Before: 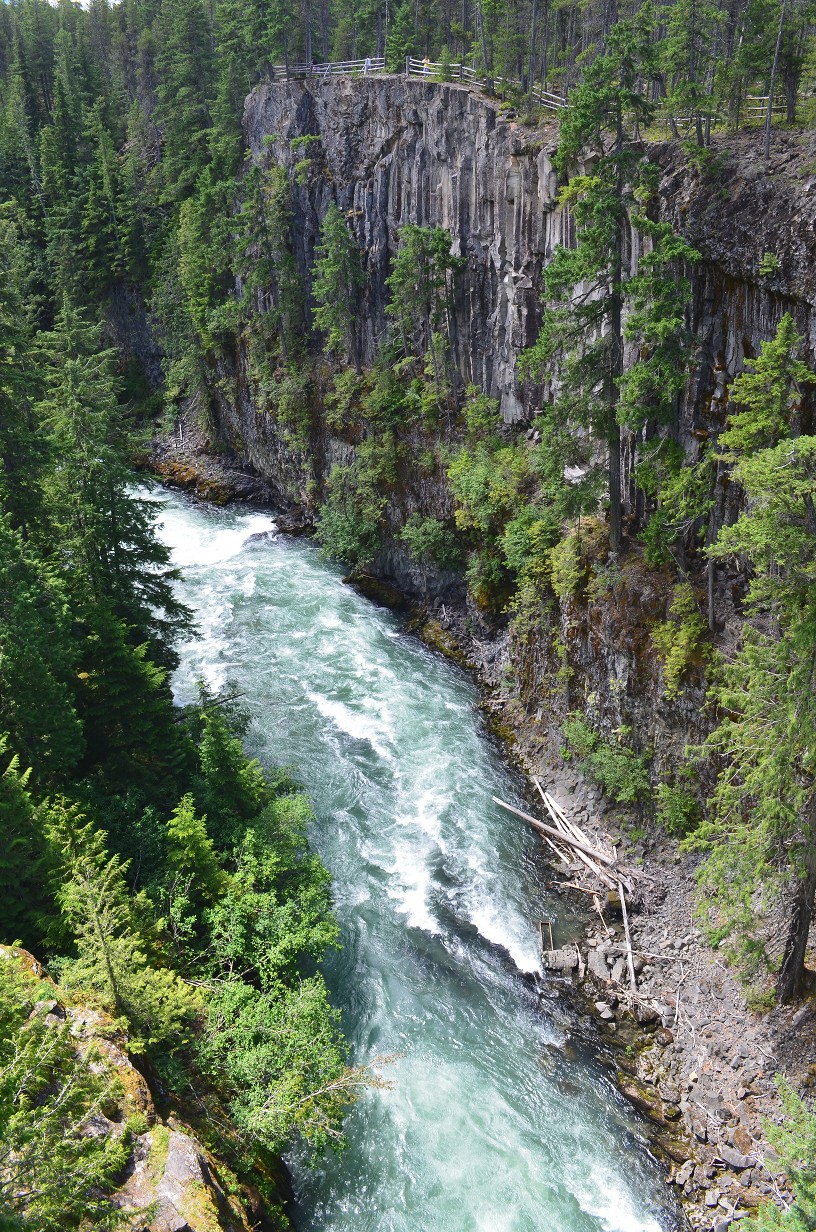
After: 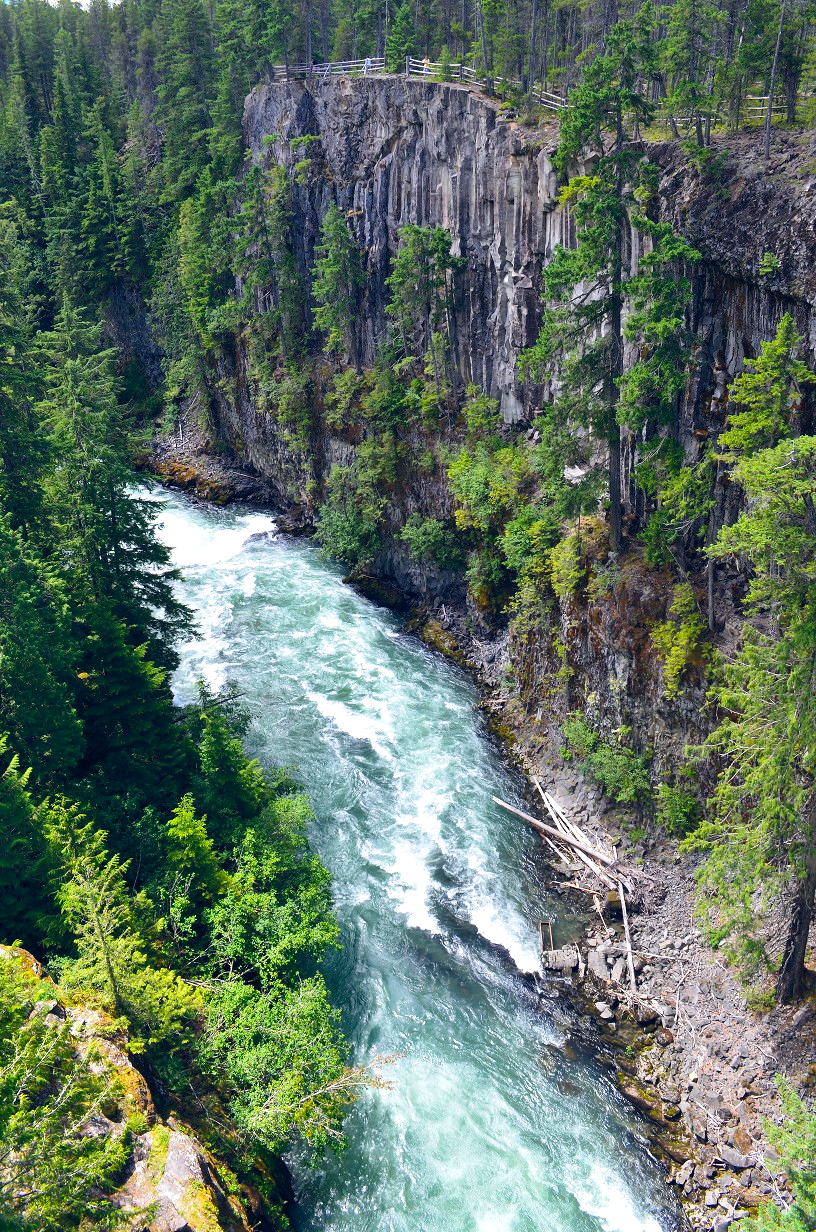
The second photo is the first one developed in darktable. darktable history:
exposure: exposure 0.014 EV, compensate highlight preservation false
color balance rgb: highlights gain › luminance 14.843%, global offset › chroma 0.135%, global offset › hue 254.12°, perceptual saturation grading › global saturation 31.225%
shadows and highlights: shadows 35.37, highlights -34.73, soften with gaussian
